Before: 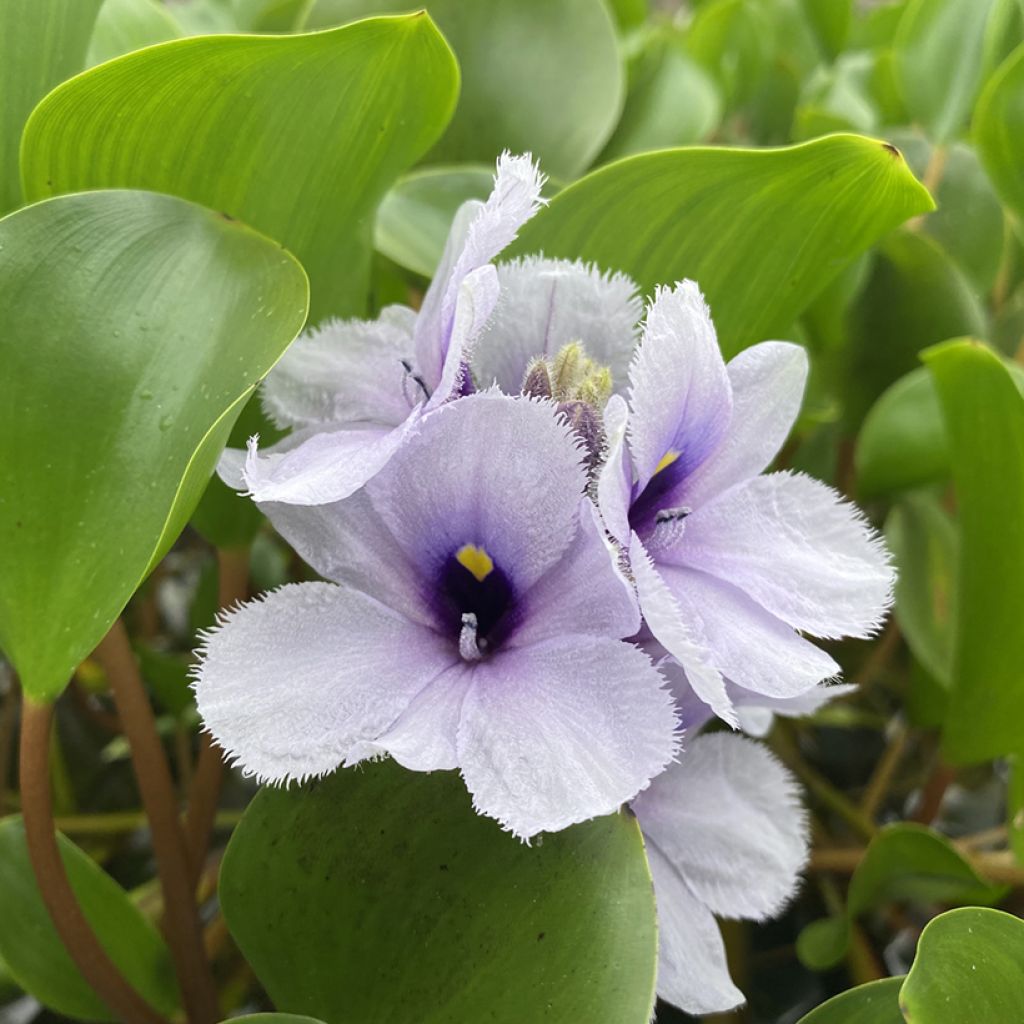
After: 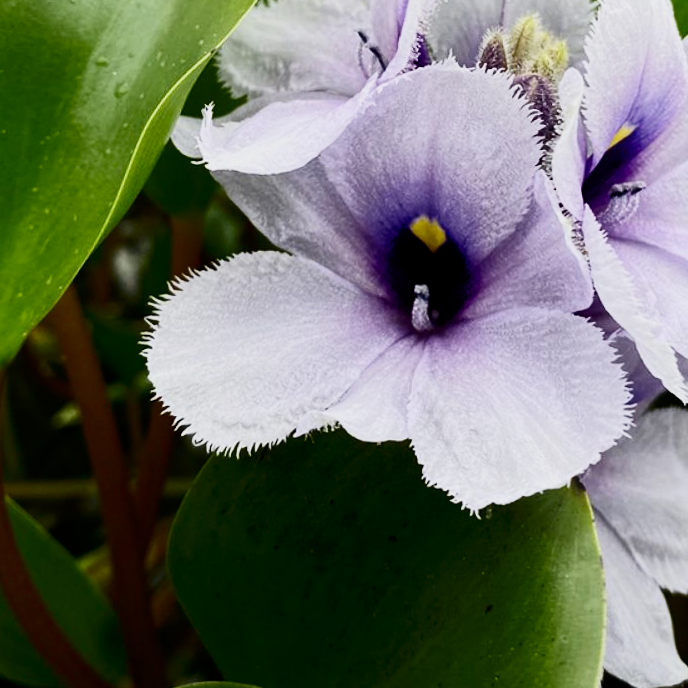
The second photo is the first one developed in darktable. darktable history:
crop and rotate: angle -0.82°, left 3.85%, top 31.828%, right 27.992%
contrast brightness saturation: contrast 0.4, brightness 0.1, saturation 0.21
filmic rgb: middle gray luminance 29%, black relative exposure -10.3 EV, white relative exposure 5.5 EV, threshold 6 EV, target black luminance 0%, hardness 3.95, latitude 2.04%, contrast 1.132, highlights saturation mix 5%, shadows ↔ highlights balance 15.11%, add noise in highlights 0, preserve chrominance no, color science v3 (2019), use custom middle-gray values true, iterations of high-quality reconstruction 0, contrast in highlights soft, enable highlight reconstruction true
